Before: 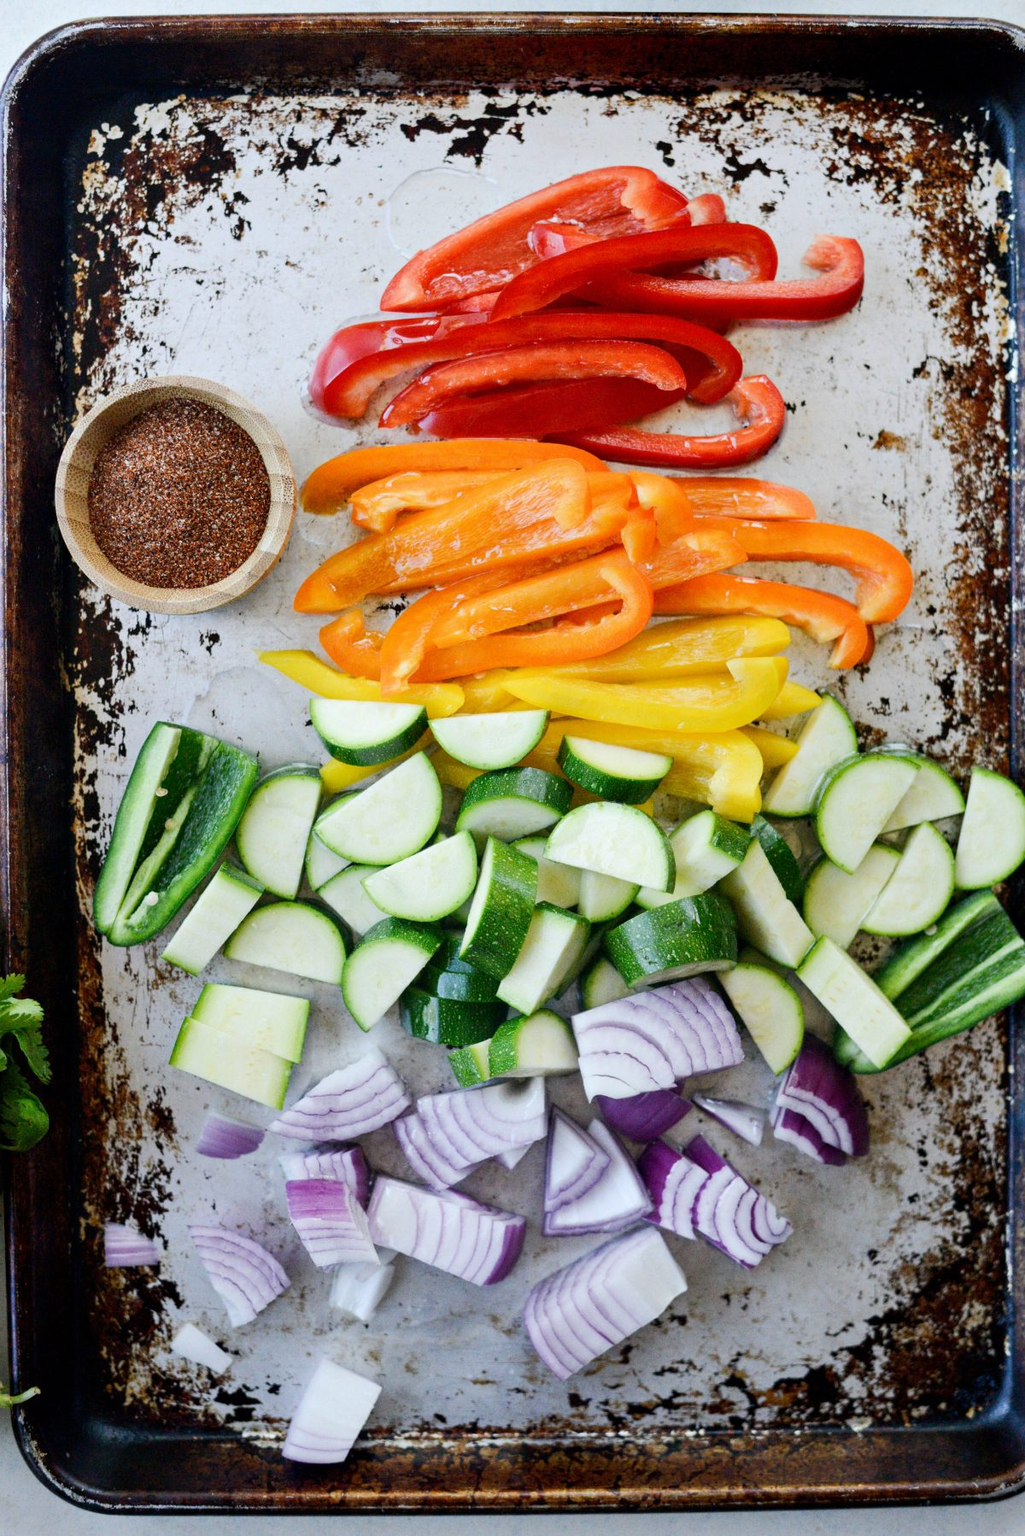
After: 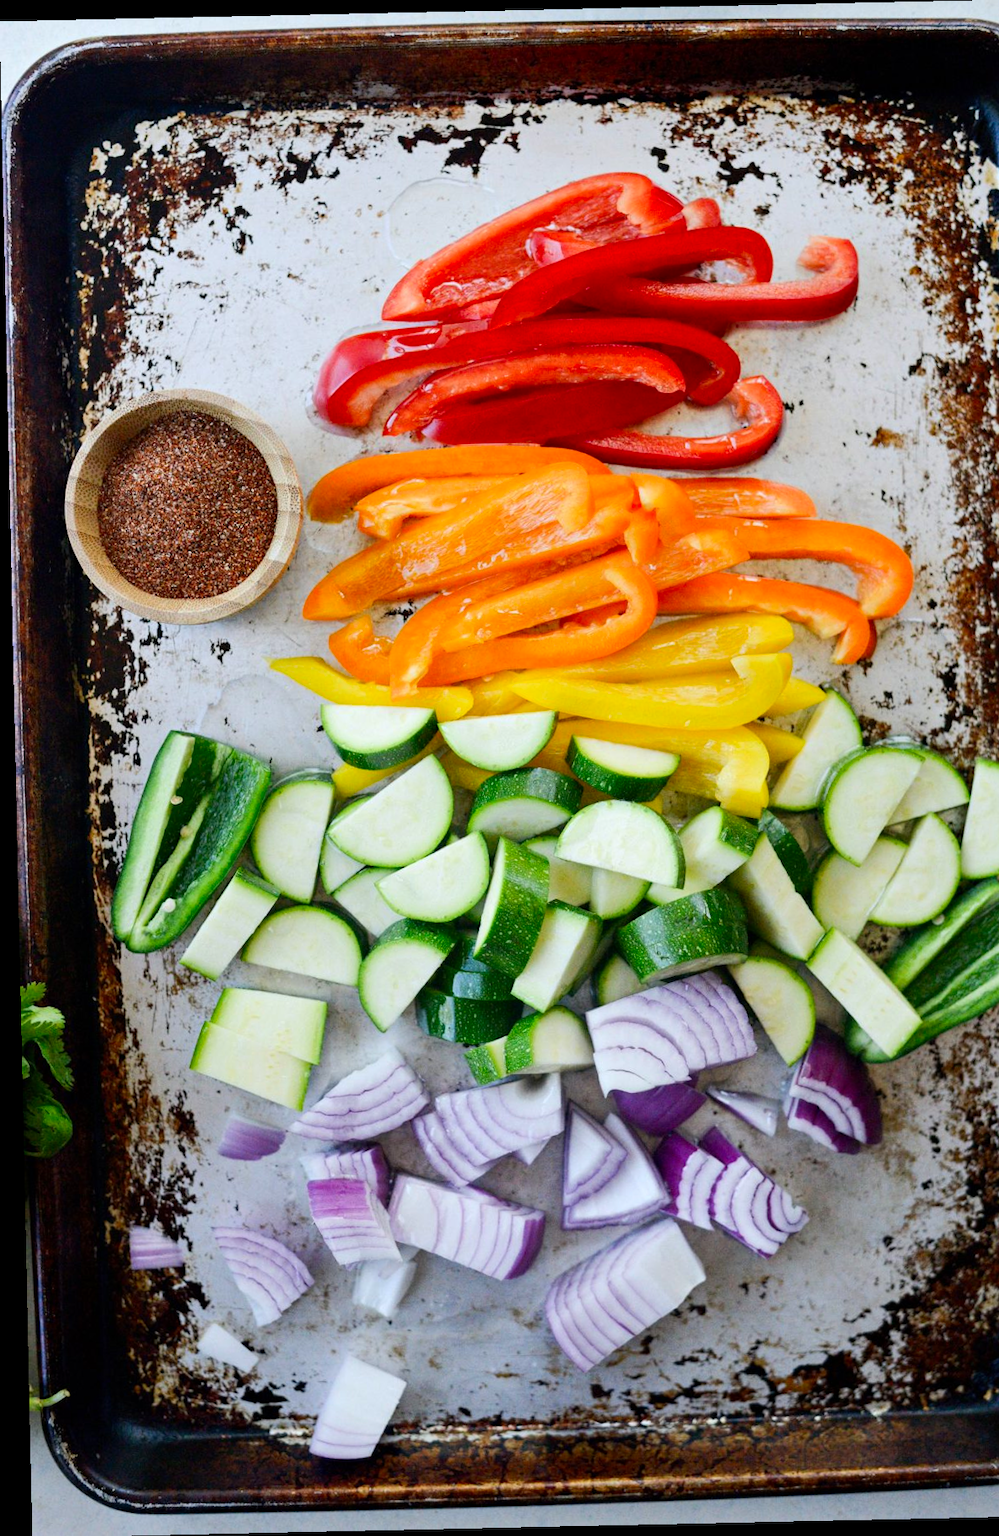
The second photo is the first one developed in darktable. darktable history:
crop: right 4.126%, bottom 0.031%
contrast brightness saturation: contrast 0.04, saturation 0.16
rotate and perspective: rotation -1.24°, automatic cropping off
